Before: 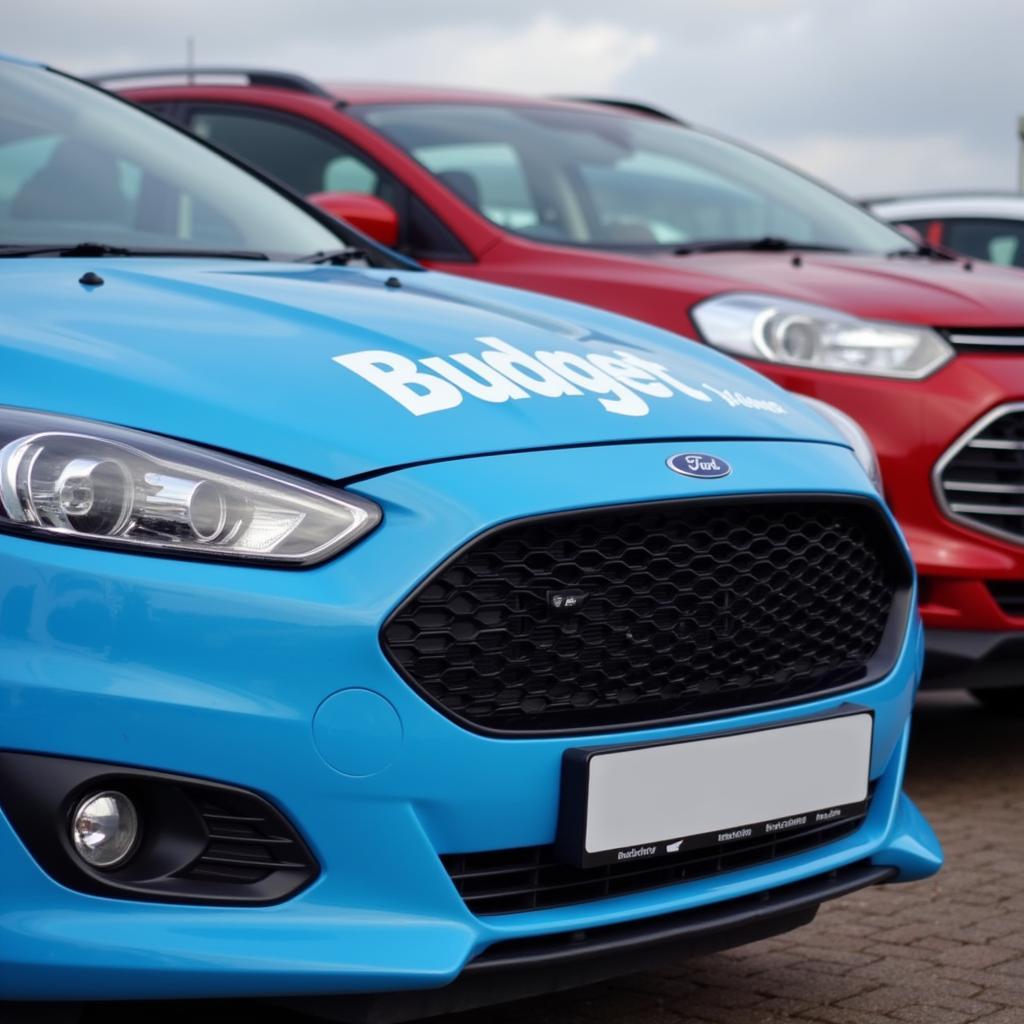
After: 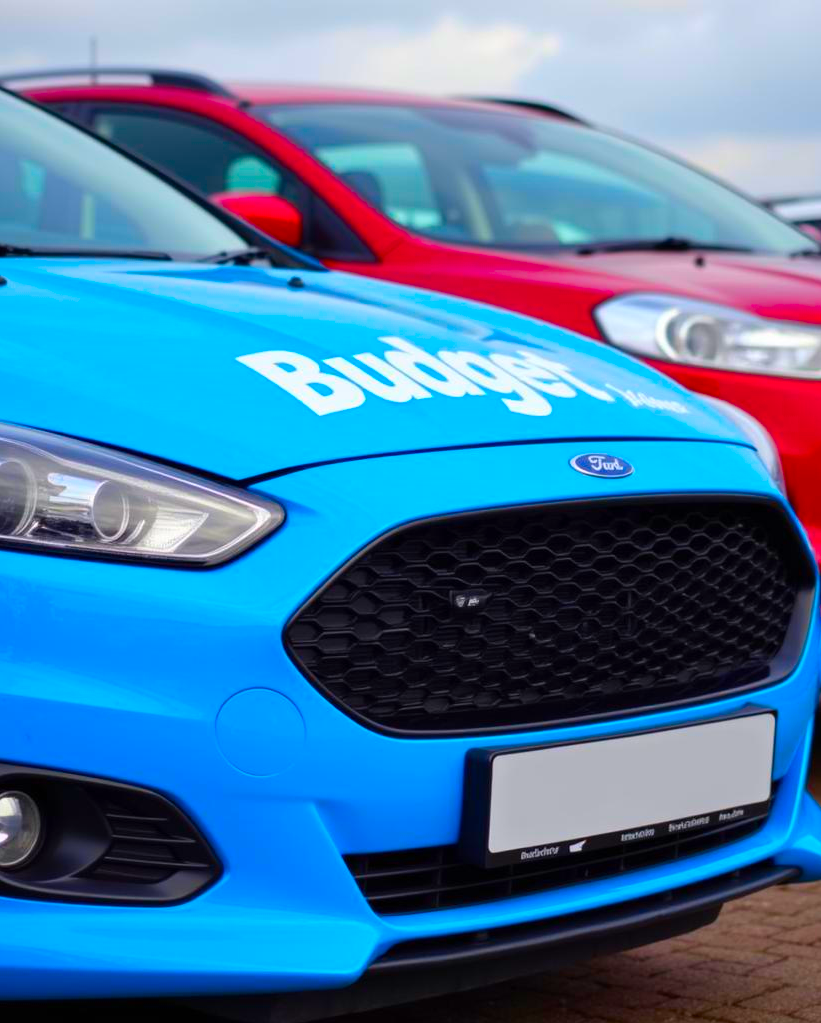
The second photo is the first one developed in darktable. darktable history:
crop and rotate: left 9.534%, right 10.281%
color correction: highlights b* -0.003, saturation 2.1
